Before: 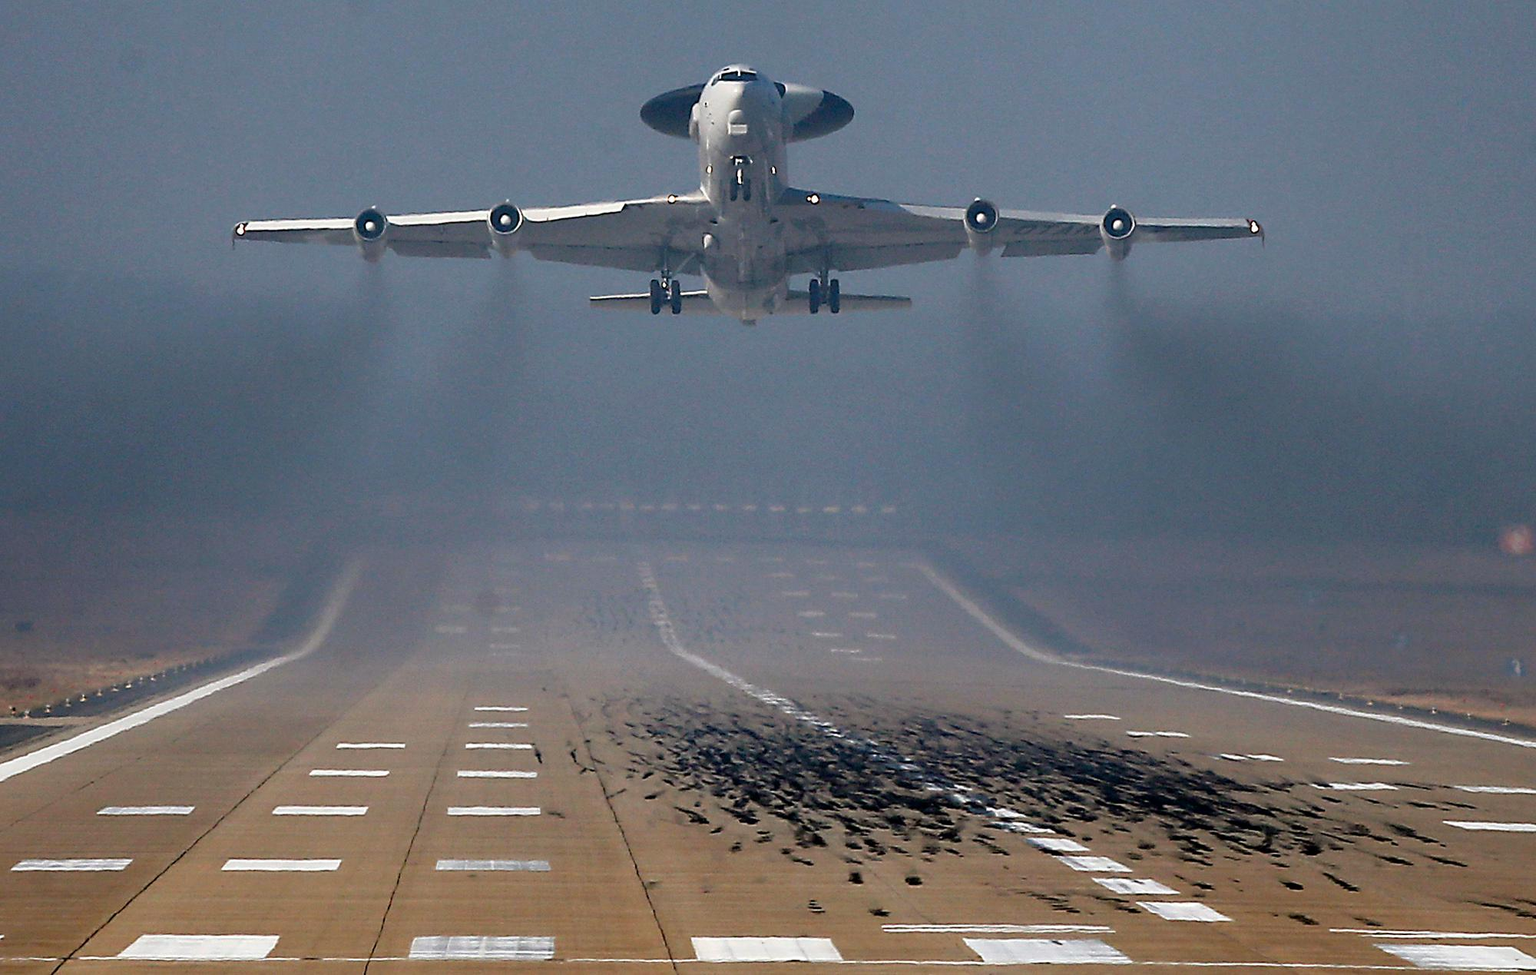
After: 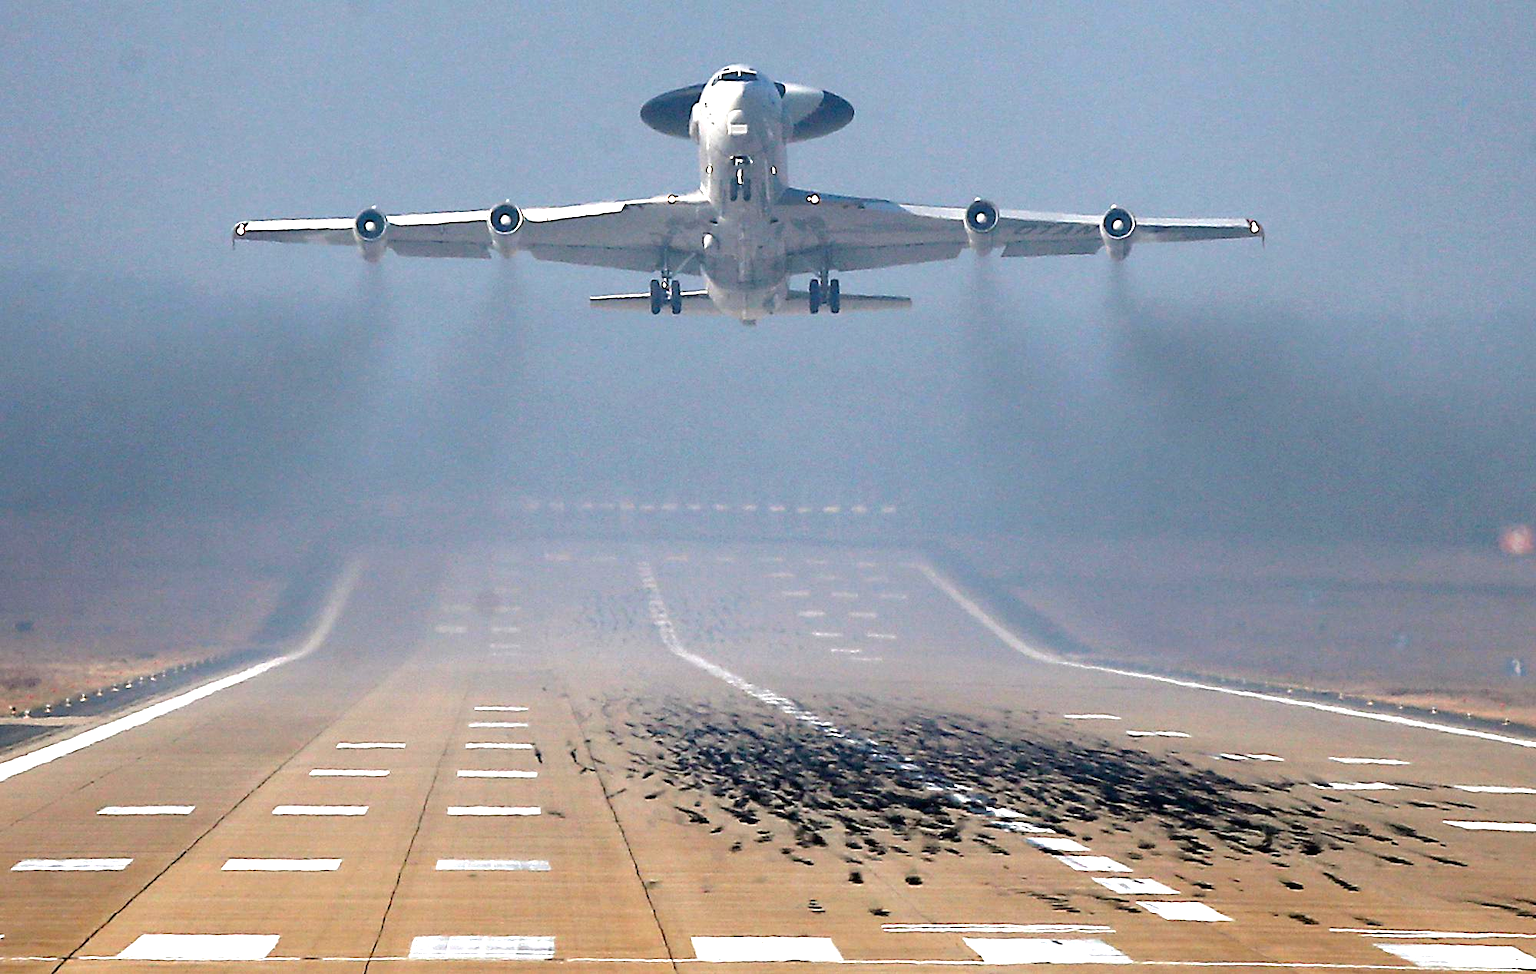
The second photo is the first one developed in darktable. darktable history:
exposure: black level correction 0, exposure 1.097 EV, compensate exposure bias true, compensate highlight preservation false
tone equalizer: -7 EV 0.108 EV, edges refinement/feathering 500, mask exposure compensation -1.57 EV, preserve details no
